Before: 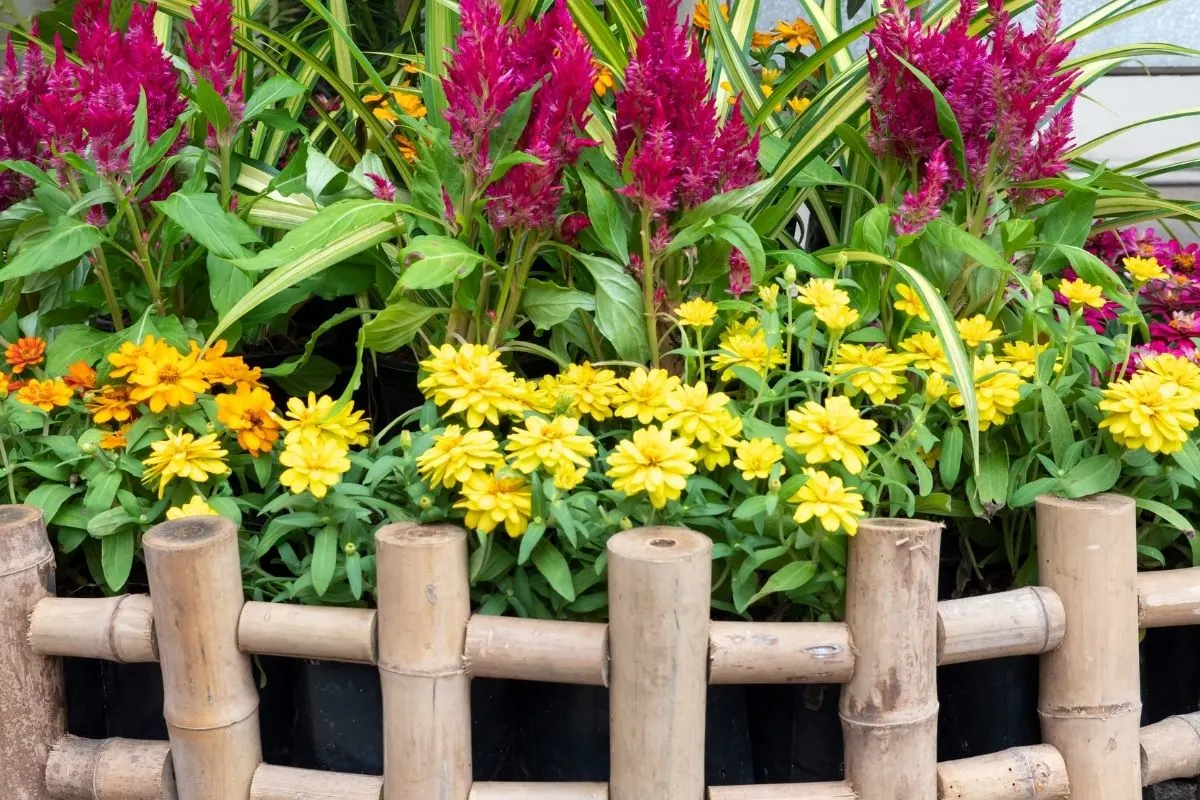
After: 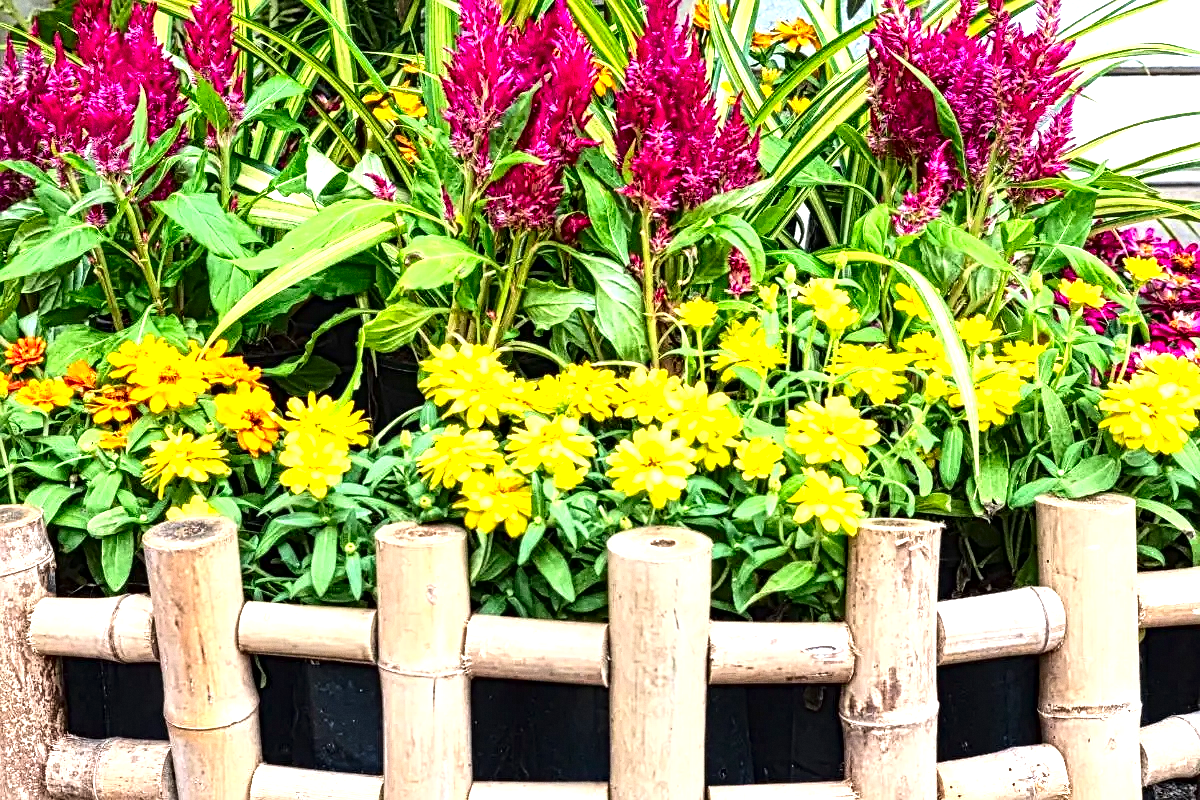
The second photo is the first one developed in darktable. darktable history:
exposure: black level correction -0.005, exposure 1.002 EV, compensate highlight preservation false
local contrast: mode bilateral grid, contrast 20, coarseness 3, detail 300%, midtone range 0.2
grain: coarseness 0.47 ISO
contrast brightness saturation: contrast 0.21, brightness -0.11, saturation 0.21
